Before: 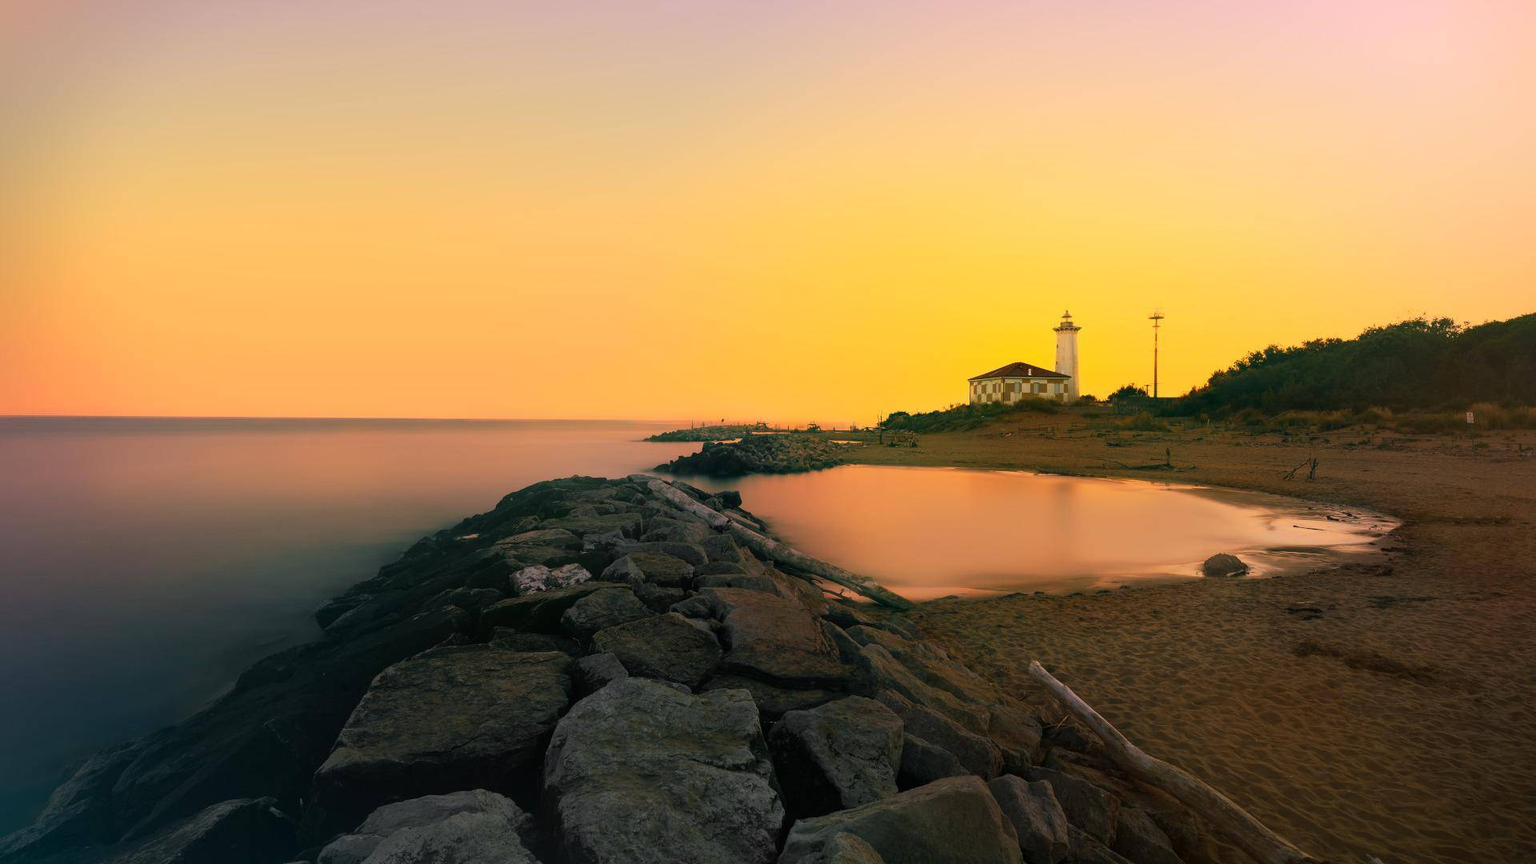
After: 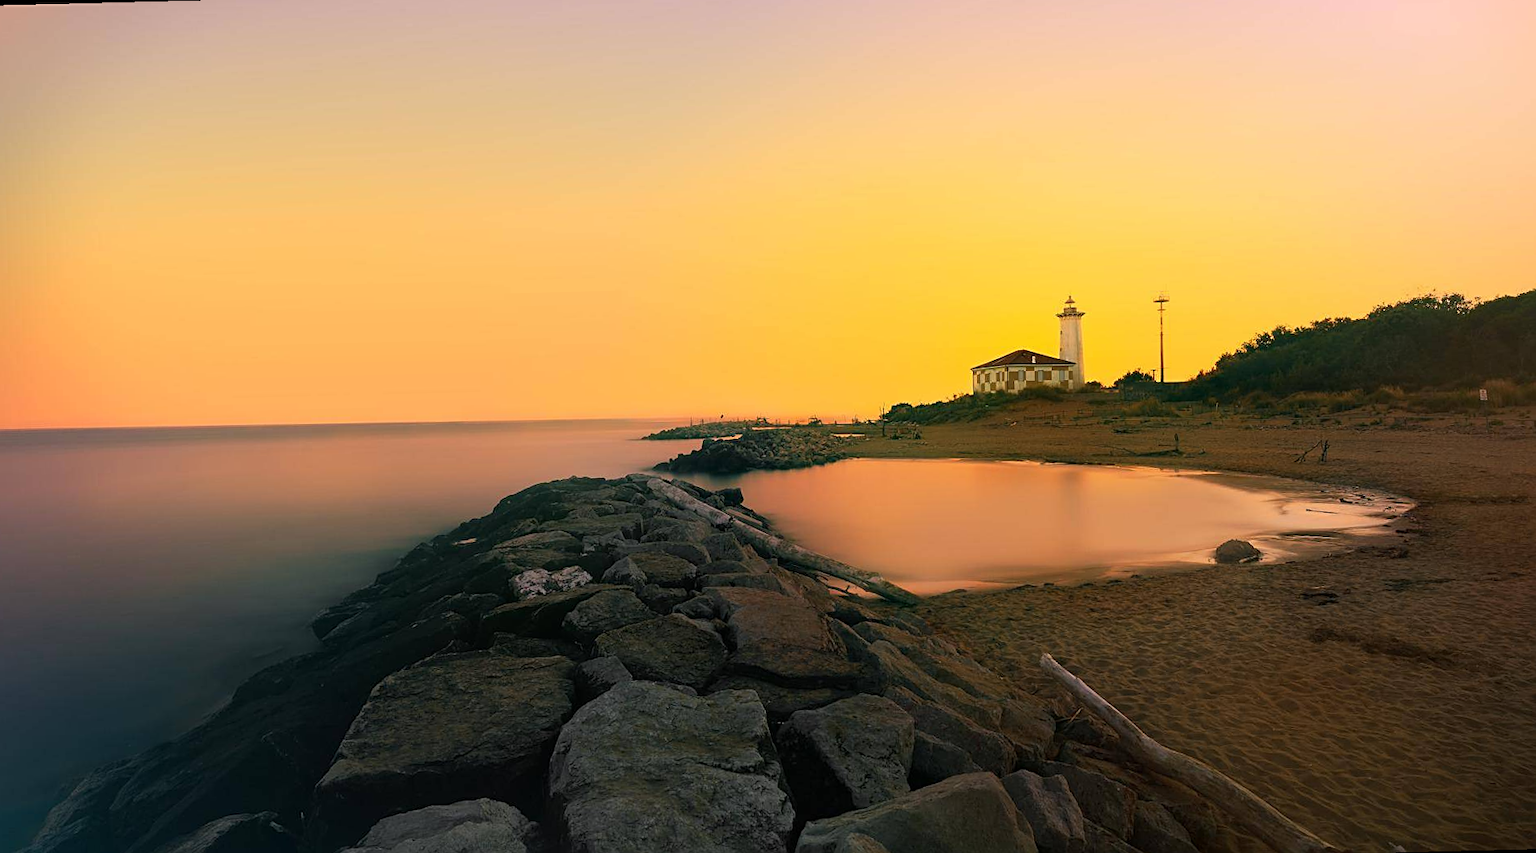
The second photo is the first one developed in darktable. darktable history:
sharpen: on, module defaults
rotate and perspective: rotation -1.42°, crop left 0.016, crop right 0.984, crop top 0.035, crop bottom 0.965
color balance: mode lift, gamma, gain (sRGB)
